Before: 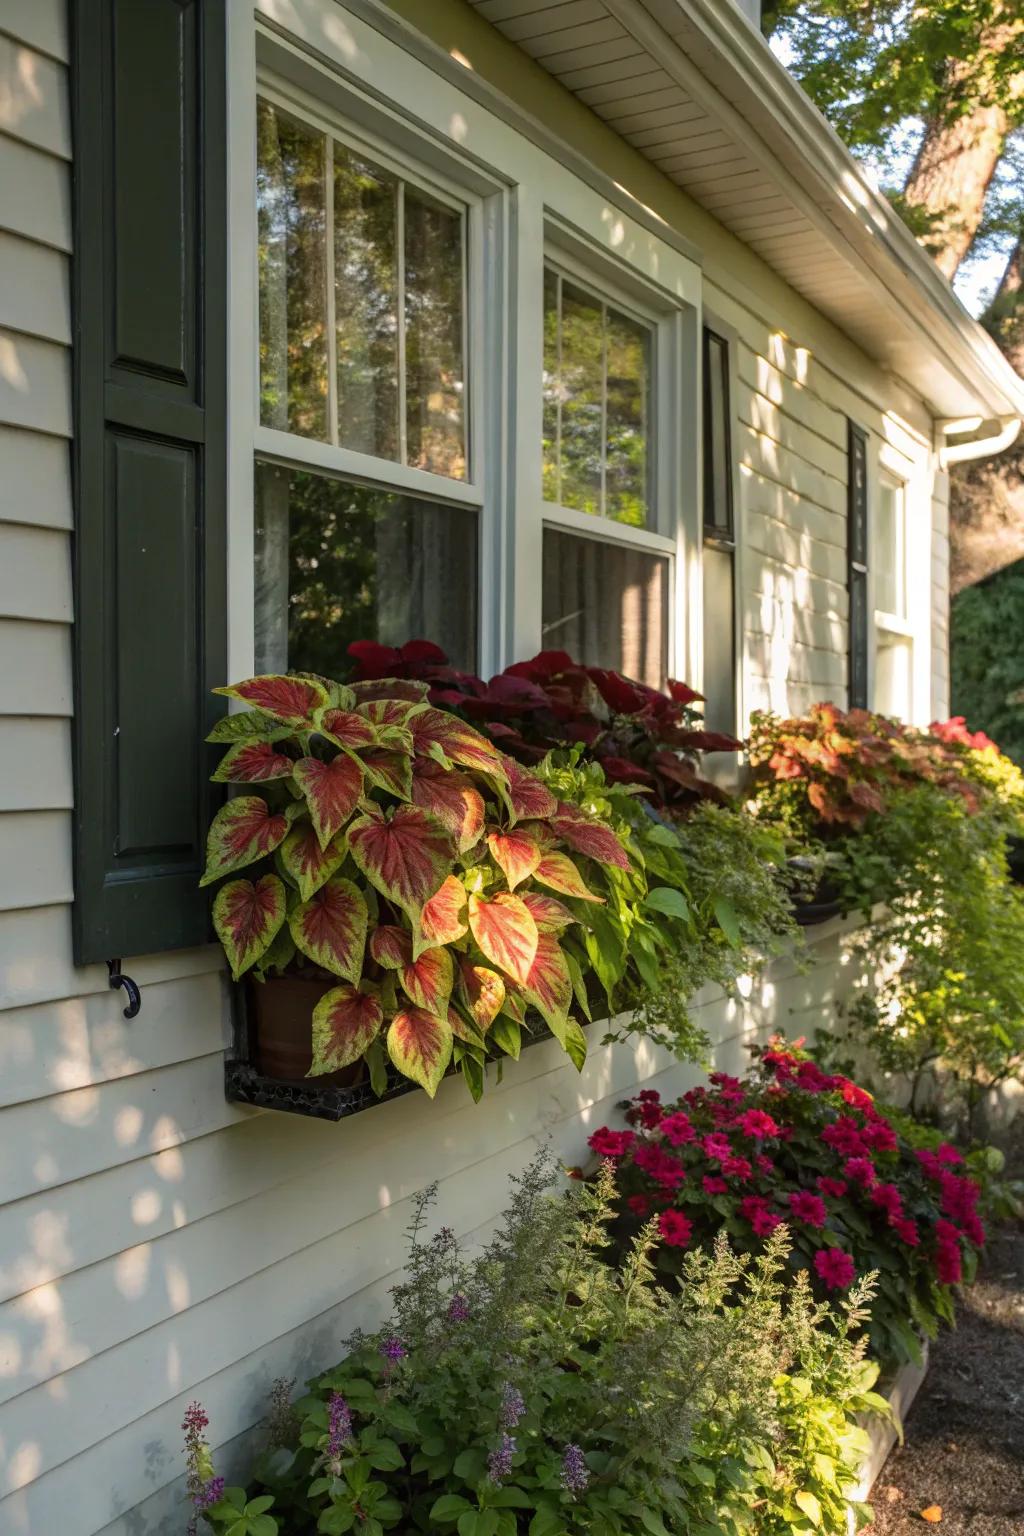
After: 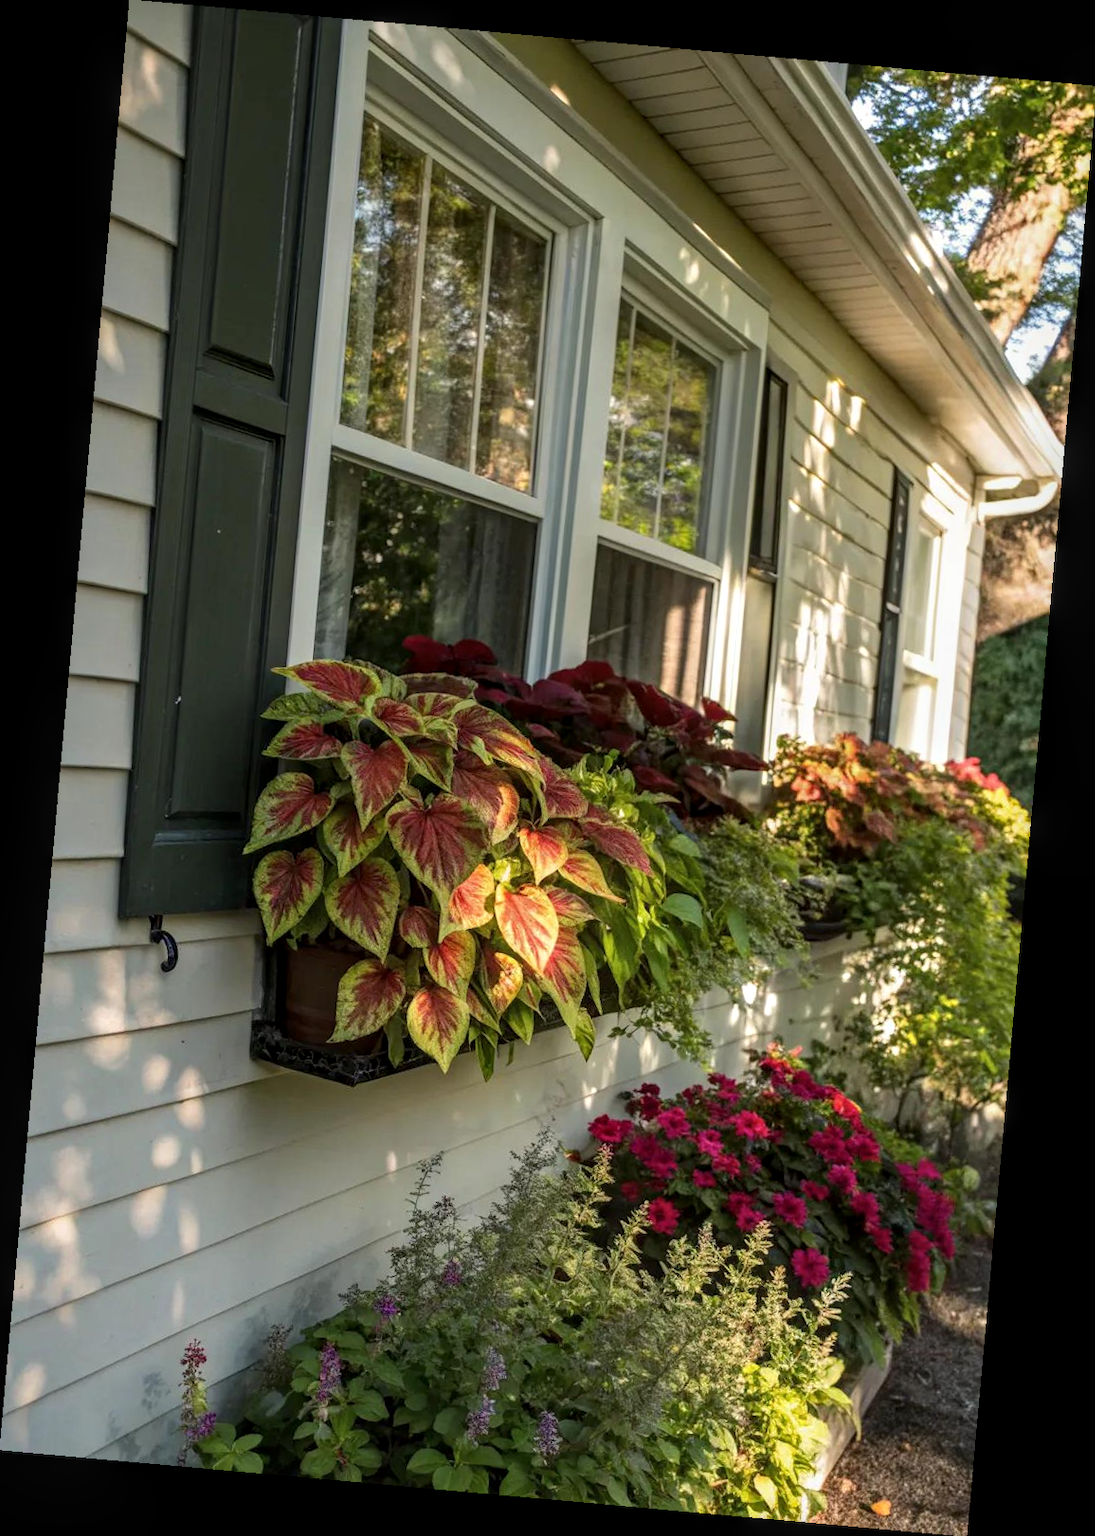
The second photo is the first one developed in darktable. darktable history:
rotate and perspective: rotation 5.12°, automatic cropping off
local contrast: on, module defaults
tone equalizer: on, module defaults
